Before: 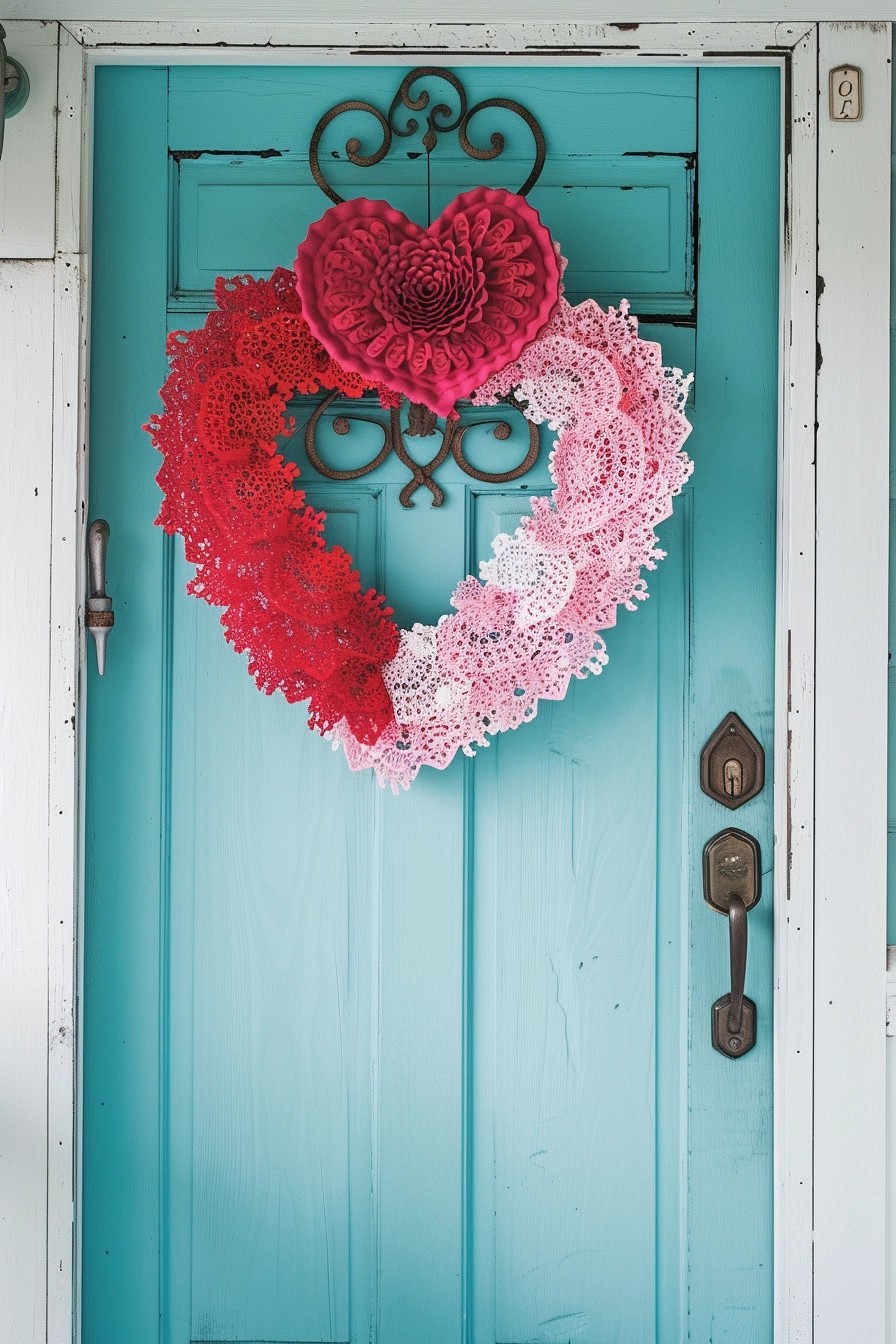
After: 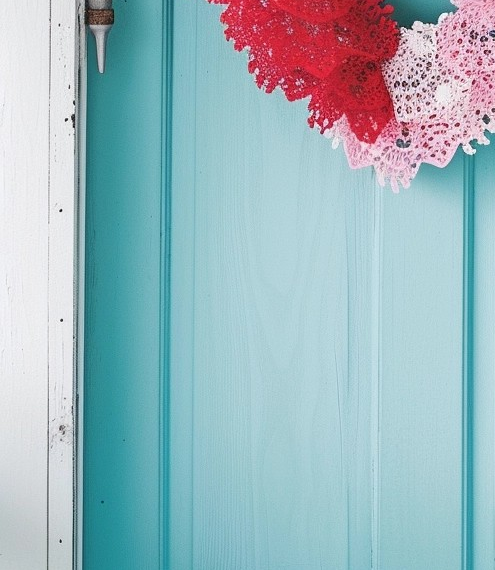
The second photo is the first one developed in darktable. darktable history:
crop: top 44.825%, right 43.753%, bottom 12.76%
